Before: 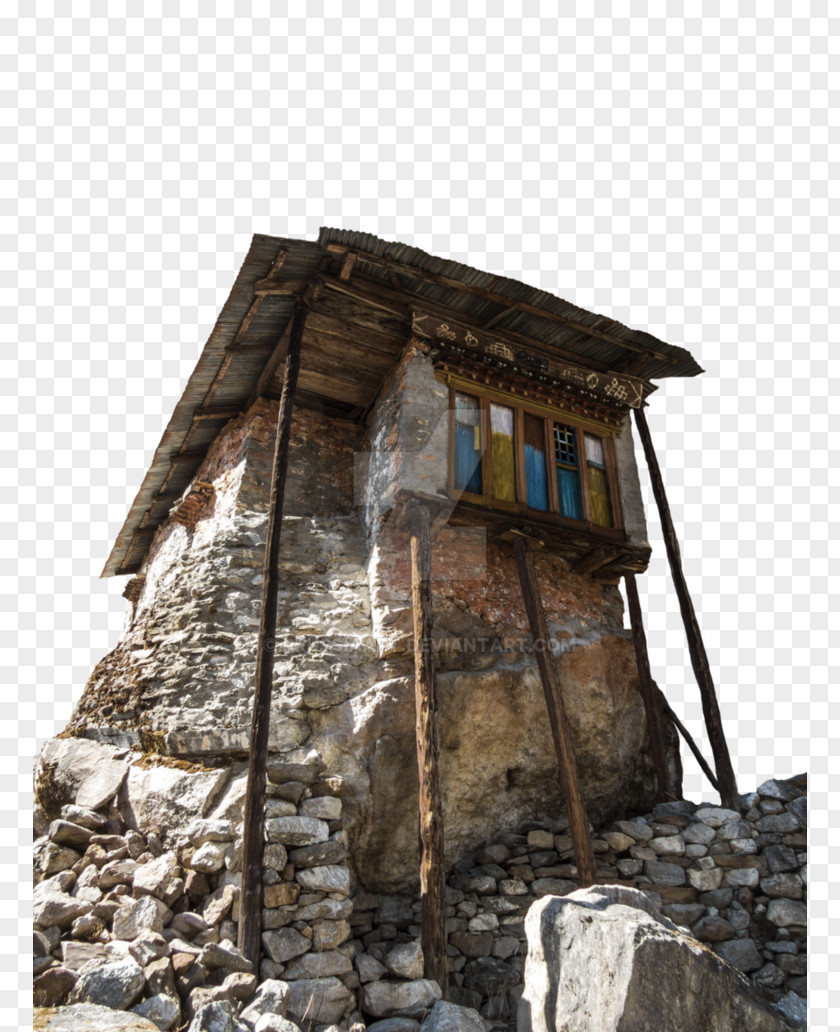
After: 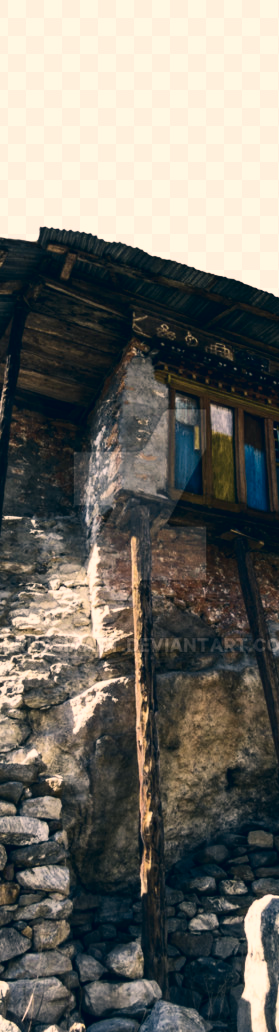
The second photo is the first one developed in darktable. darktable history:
crop: left 33.36%, right 33.36%
contrast brightness saturation: contrast 0.28
color correction: highlights a* 10.32, highlights b* 14.66, shadows a* -9.59, shadows b* -15.02
